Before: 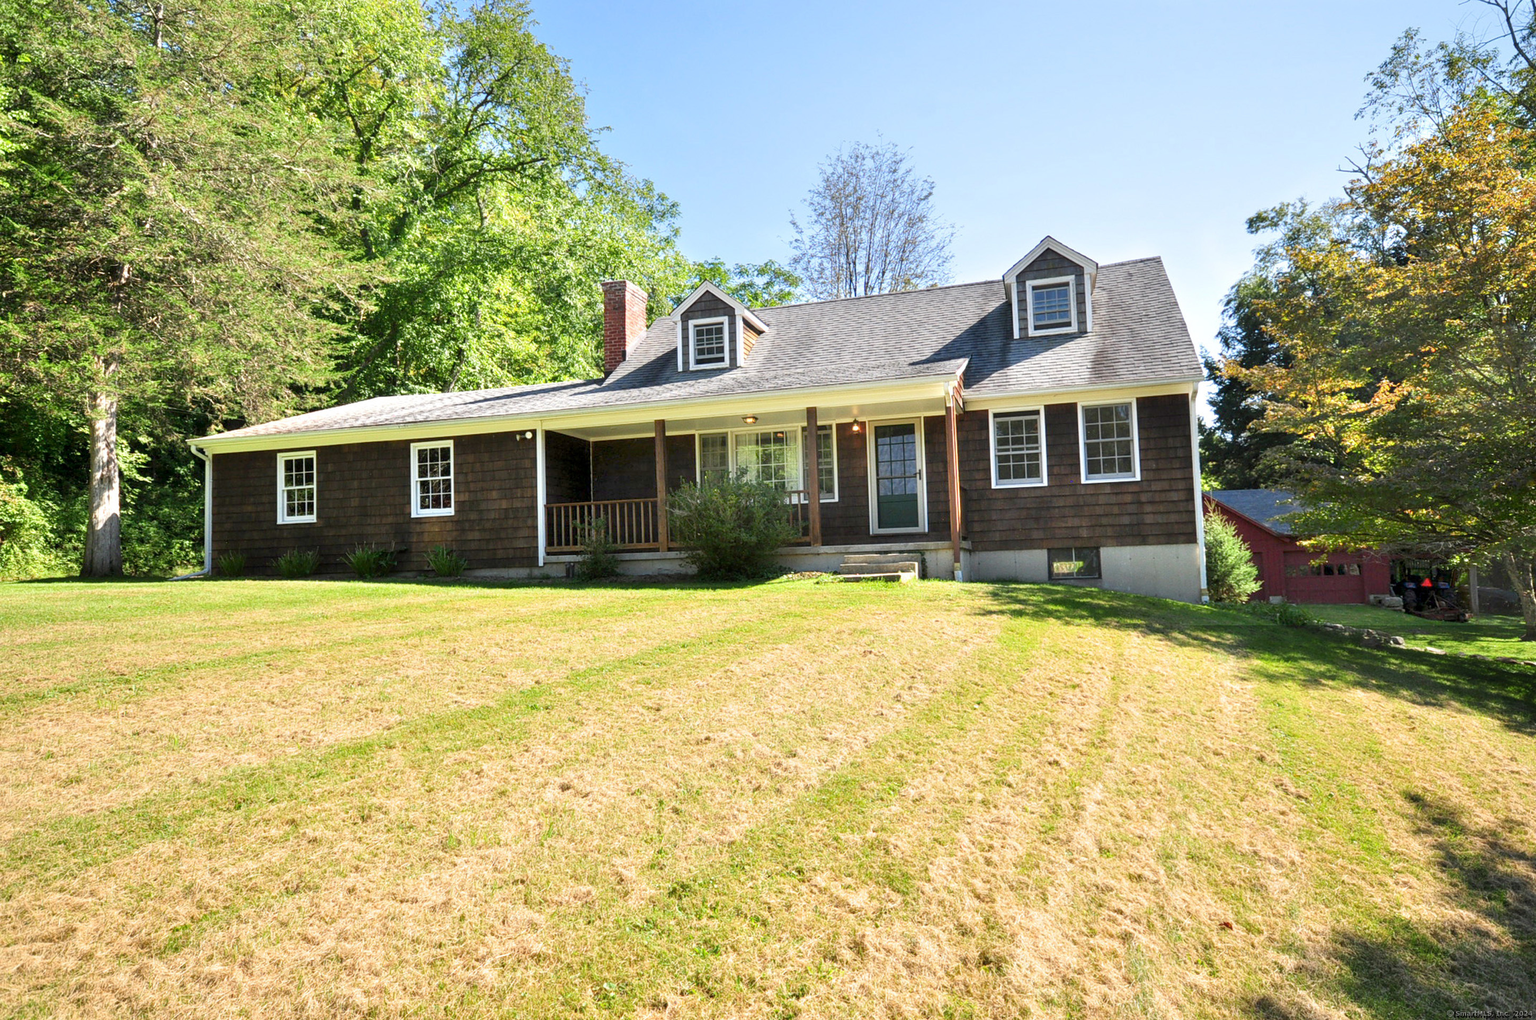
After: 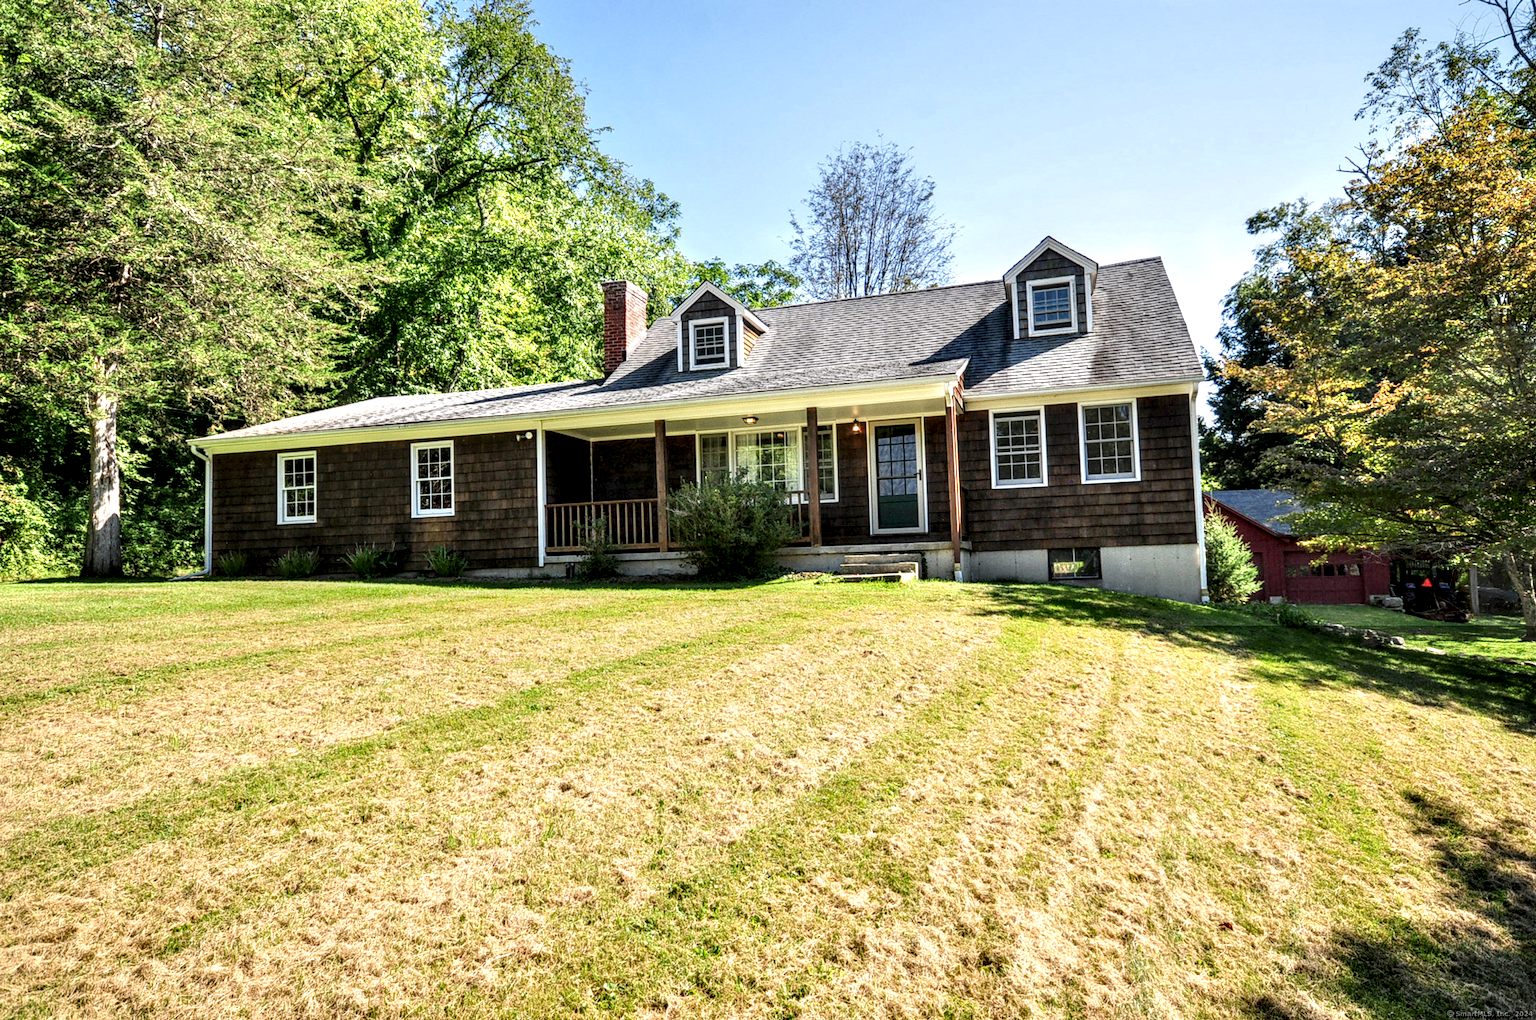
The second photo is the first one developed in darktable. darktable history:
local contrast: highlights 19%, detail 185%
